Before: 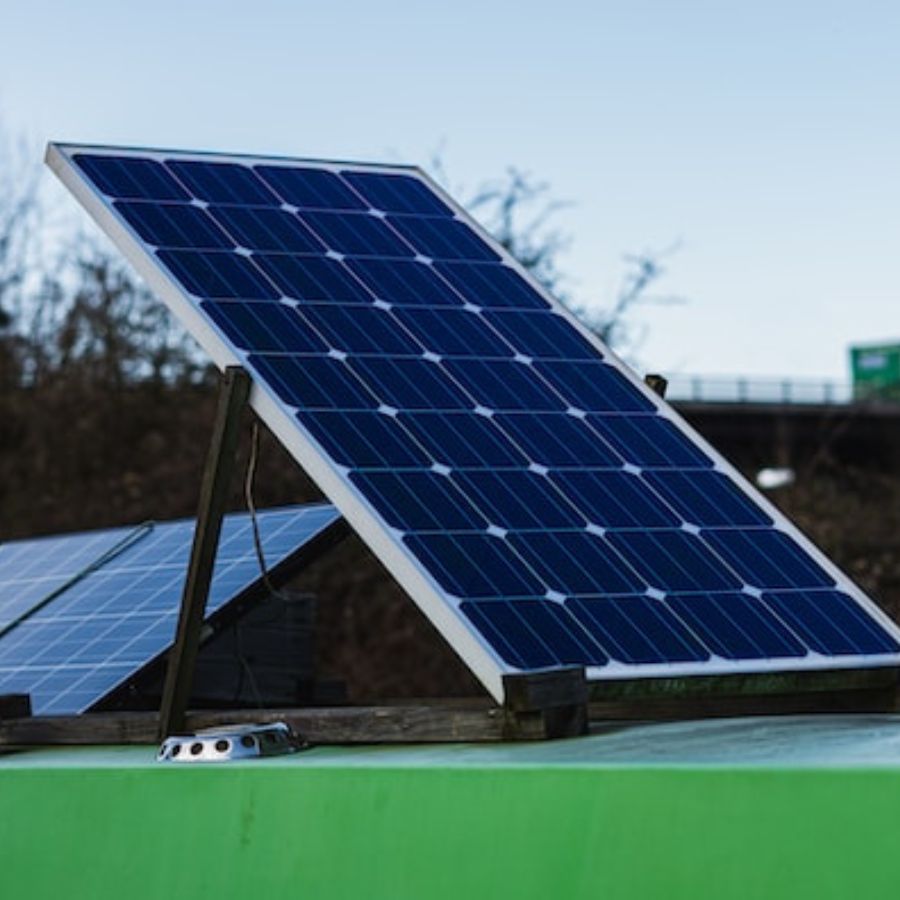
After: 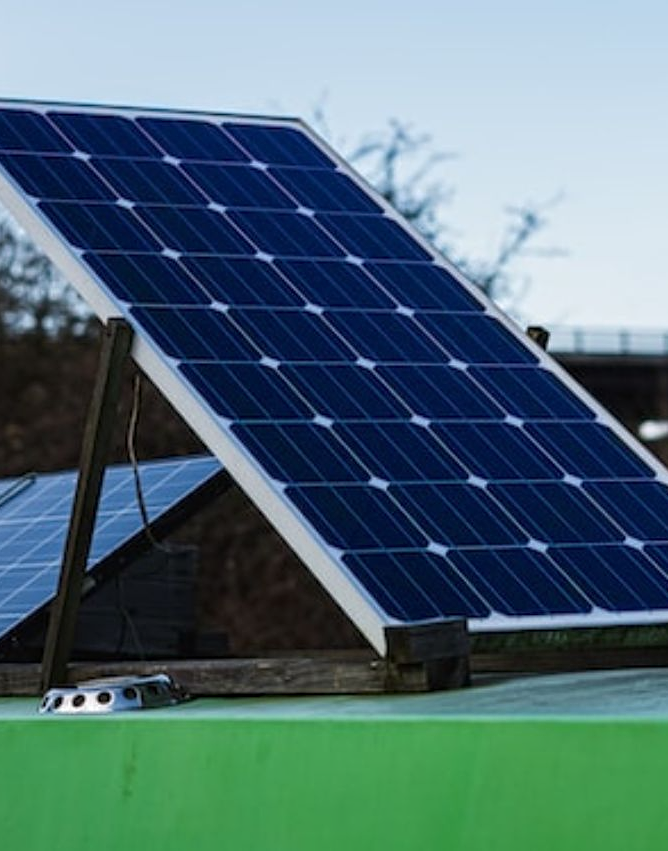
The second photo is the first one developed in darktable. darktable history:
crop and rotate: left 13.175%, top 5.418%, right 12.583%
contrast equalizer: octaves 7, y [[0.502, 0.505, 0.512, 0.529, 0.564, 0.588], [0.5 ×6], [0.502, 0.505, 0.512, 0.529, 0.564, 0.588], [0, 0.001, 0.001, 0.004, 0.008, 0.011], [0, 0.001, 0.001, 0.004, 0.008, 0.011]]
tone equalizer: on, module defaults
